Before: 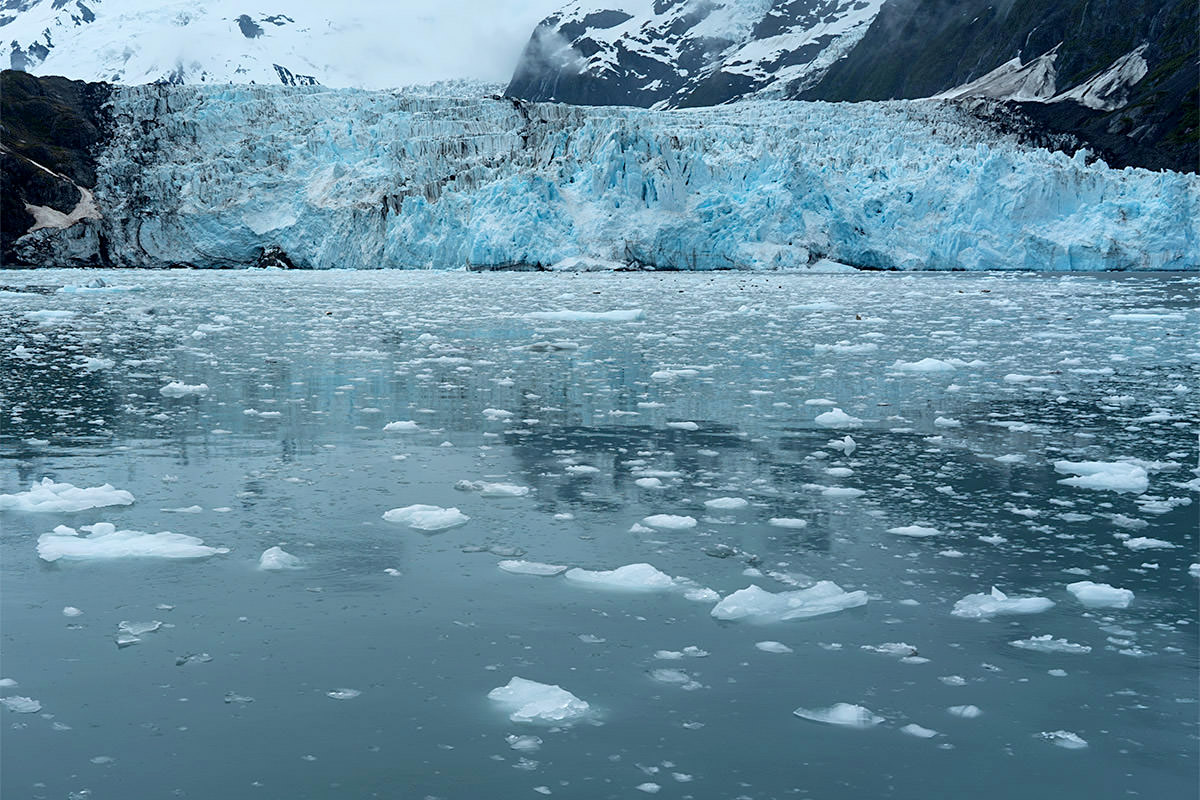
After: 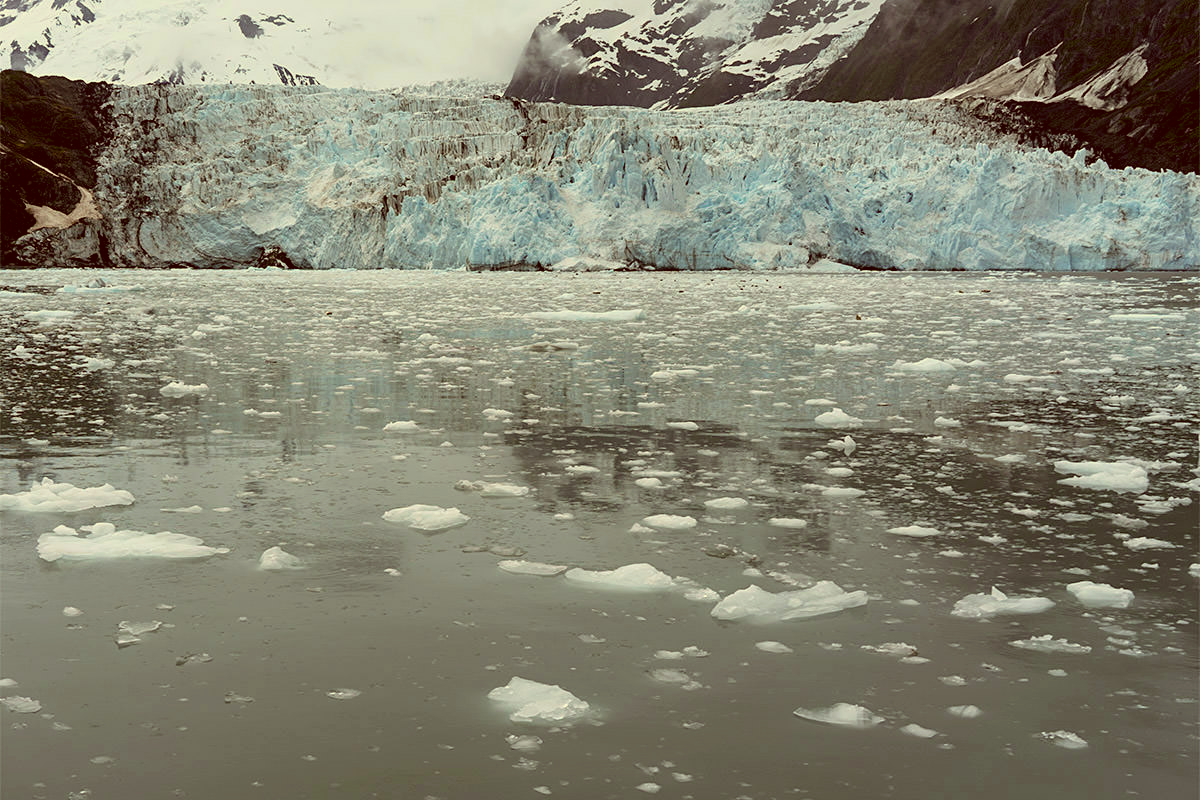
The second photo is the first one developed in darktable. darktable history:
color correction: highlights a* 1.05, highlights b* 23.7, shadows a* 15.57, shadows b* 24.66
